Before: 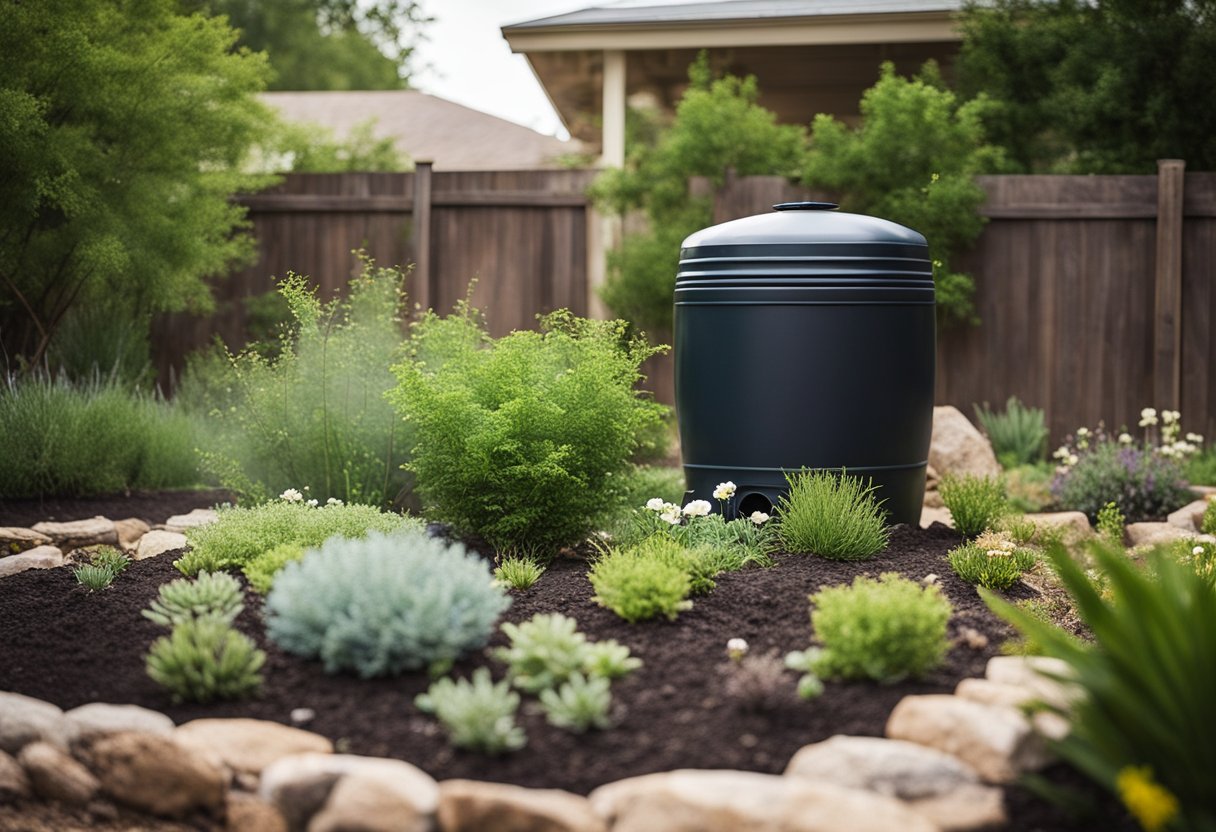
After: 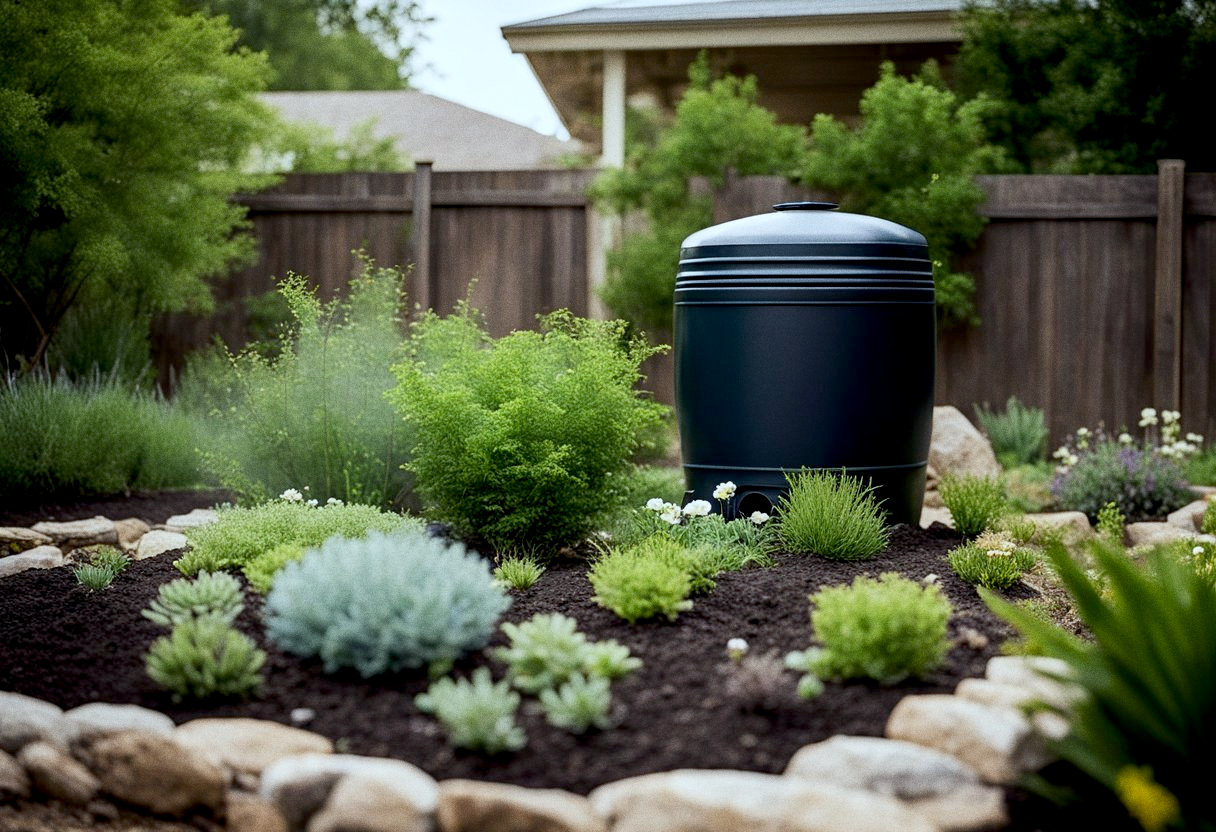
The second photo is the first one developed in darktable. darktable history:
shadows and highlights: radius 93.07, shadows -14.46, white point adjustment 0.23, highlights 31.48, compress 48.23%, highlights color adjustment 52.79%, soften with gaussian
white balance: red 0.925, blue 1.046
grain: coarseness 0.47 ISO
exposure: black level correction 0.012, compensate highlight preservation false
